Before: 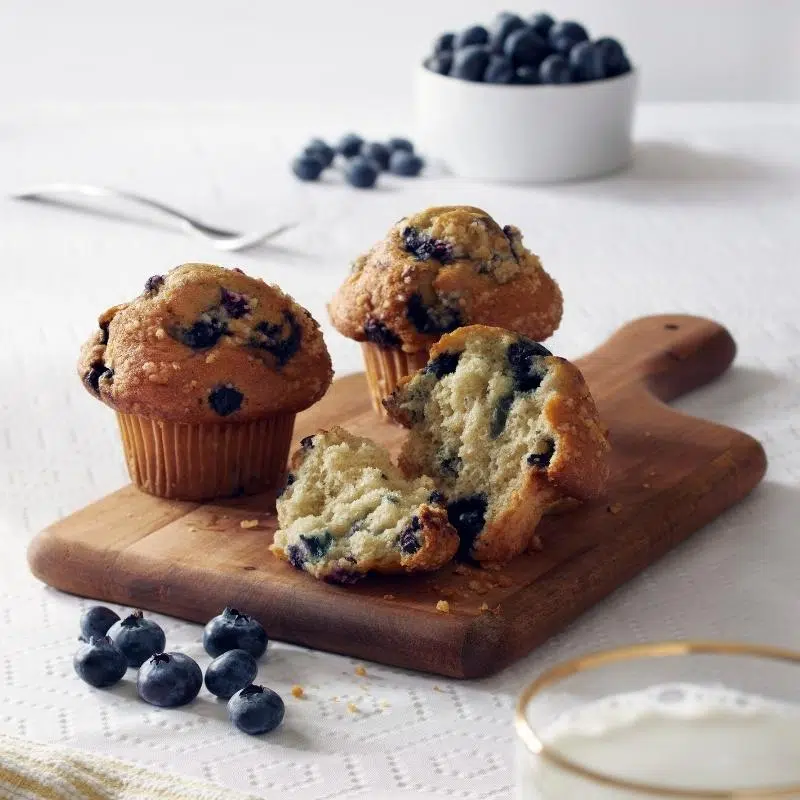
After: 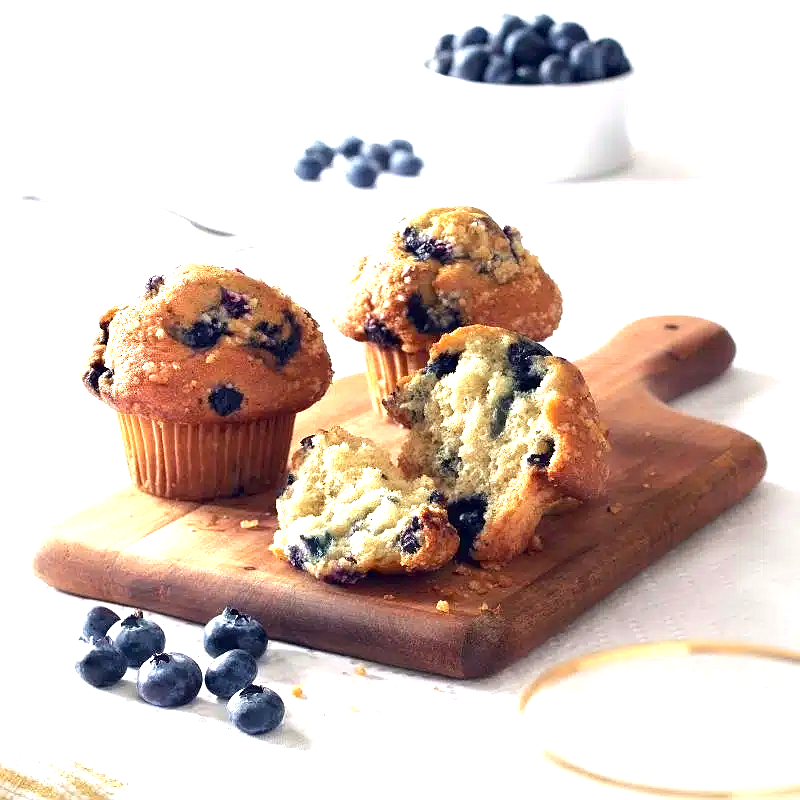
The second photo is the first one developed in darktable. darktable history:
sharpen: radius 1
exposure: exposure 1.5 EV, compensate highlight preservation false
